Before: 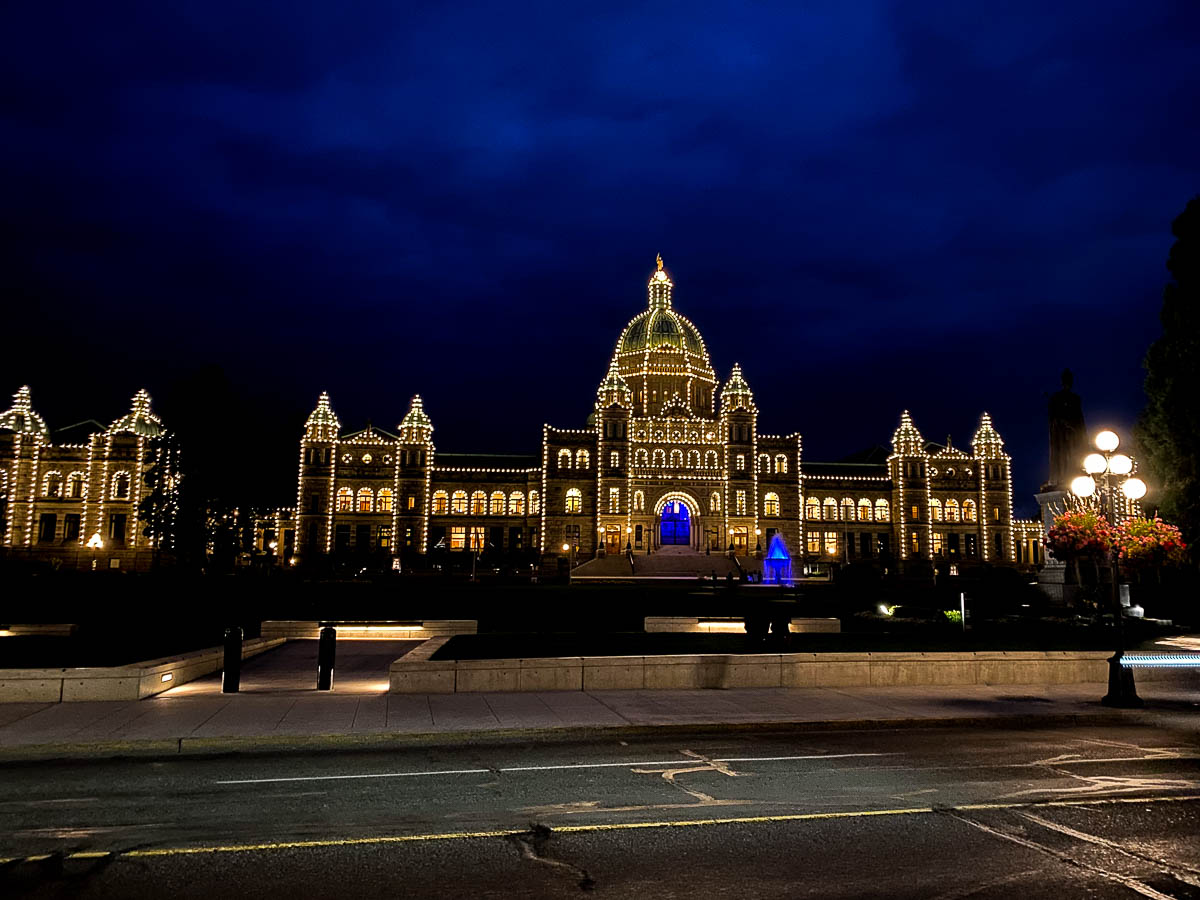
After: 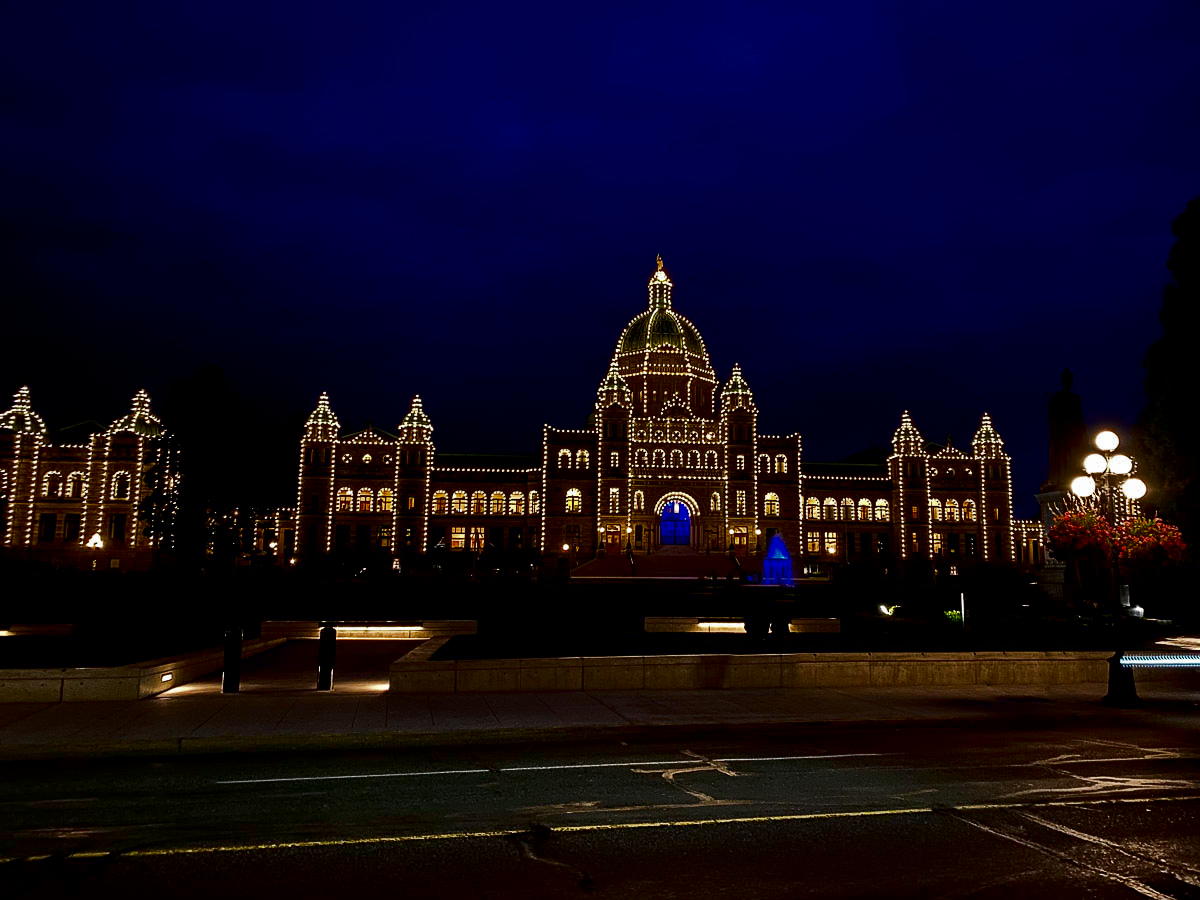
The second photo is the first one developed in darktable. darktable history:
contrast brightness saturation: brightness -0.539
